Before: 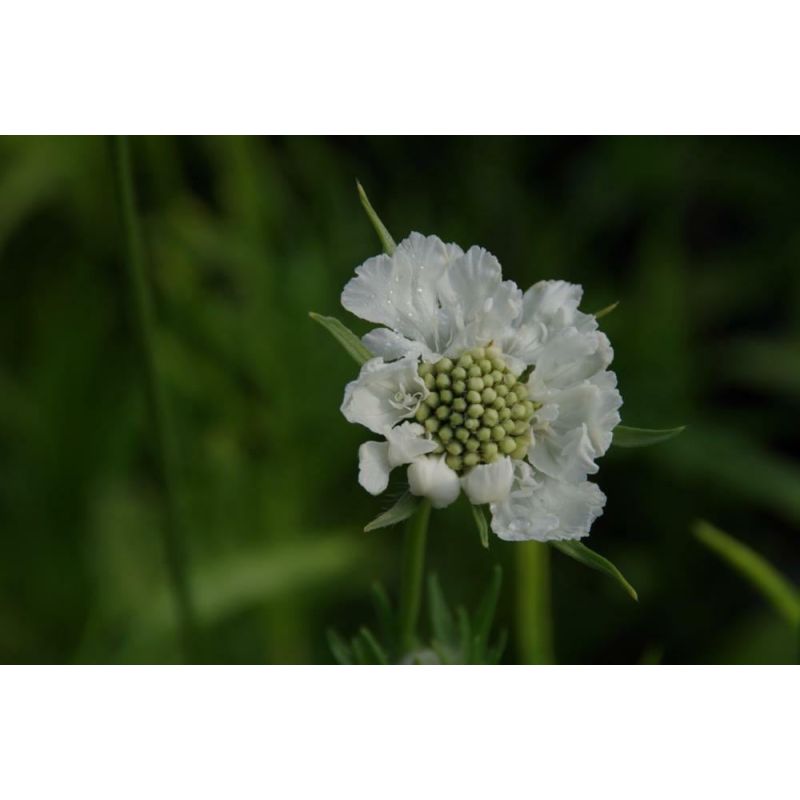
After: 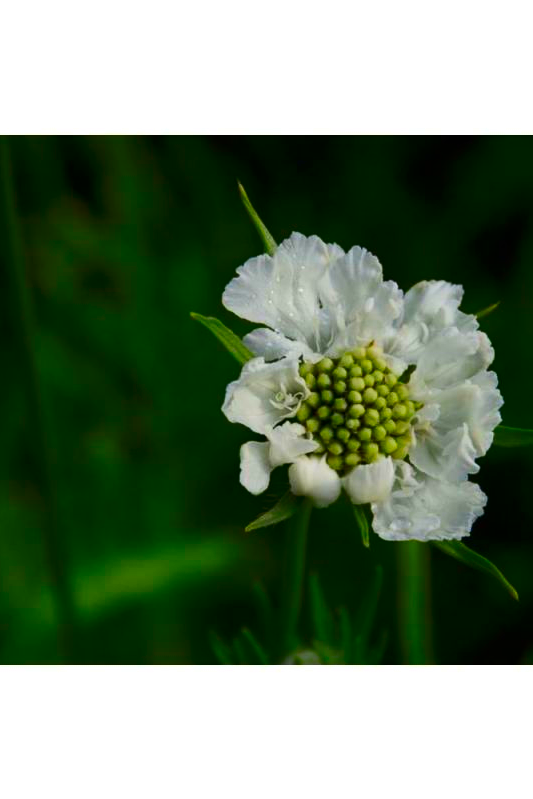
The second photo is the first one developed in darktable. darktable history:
crop and rotate: left 15.055%, right 18.278%
vibrance: vibrance 67%
haze removal: compatibility mode true, adaptive false
contrast brightness saturation: contrast 0.26, brightness 0.02, saturation 0.87
tone equalizer: -8 EV -0.55 EV
shadows and highlights: radius 125.46, shadows 30.51, highlights -30.51, low approximation 0.01, soften with gaussian
